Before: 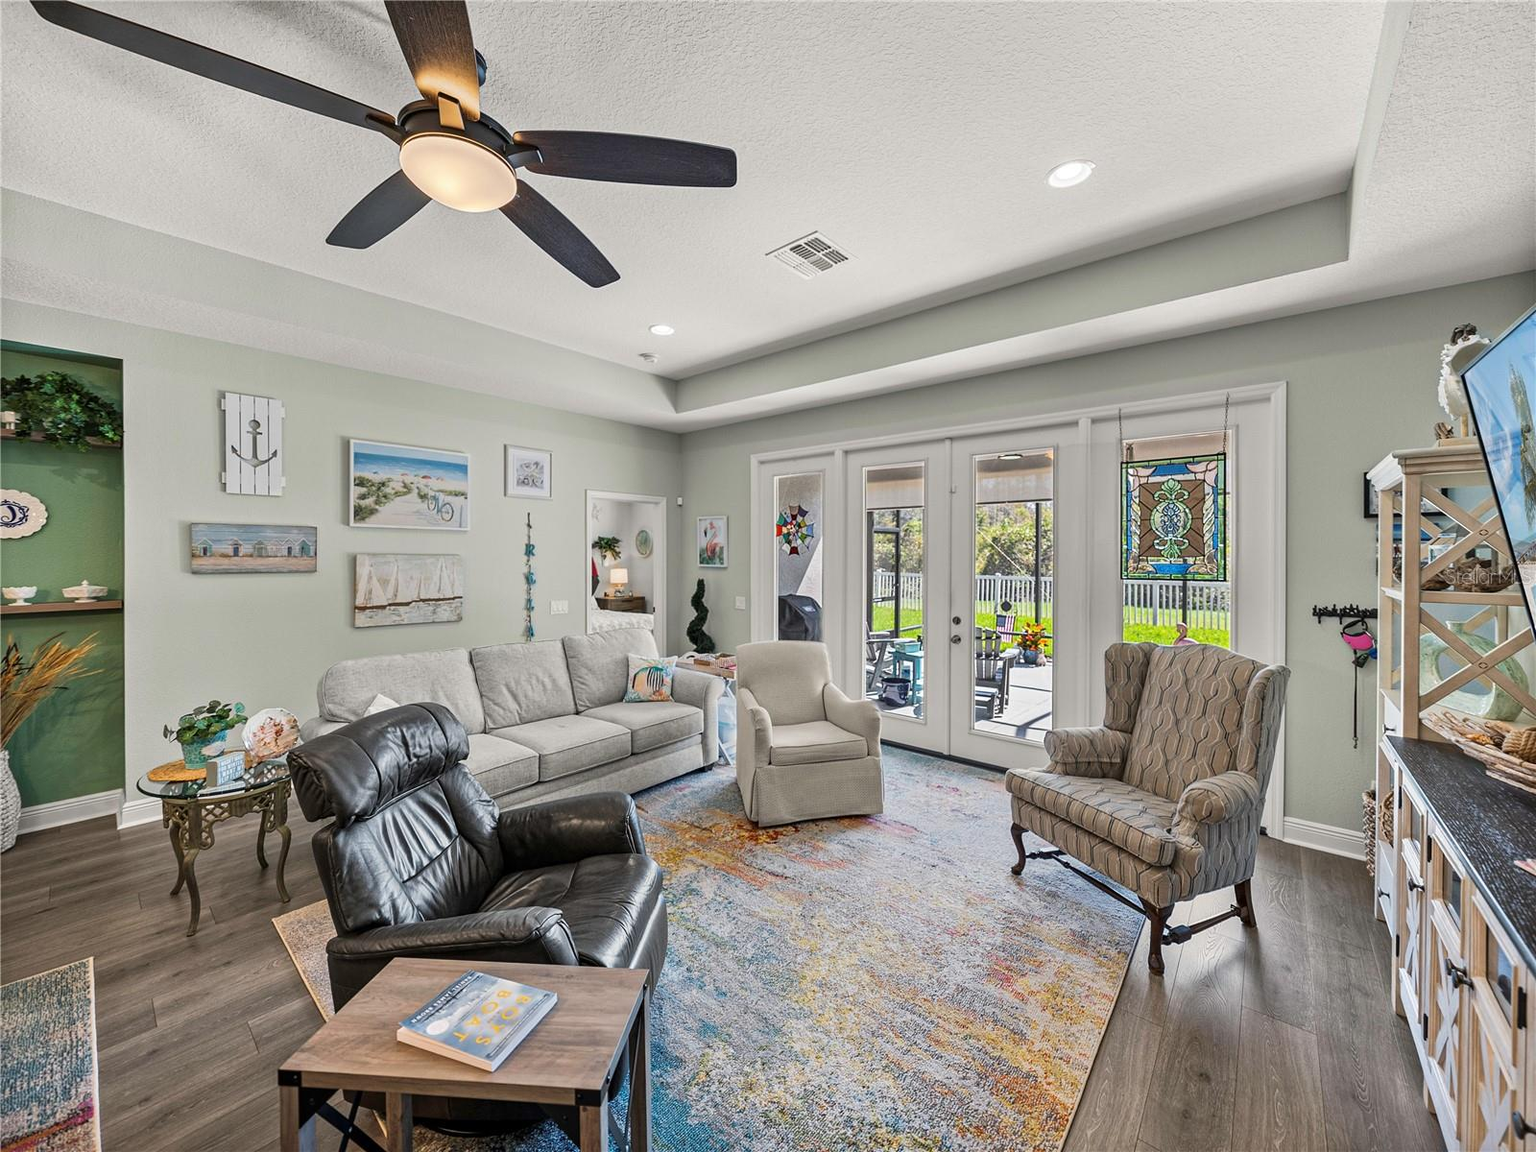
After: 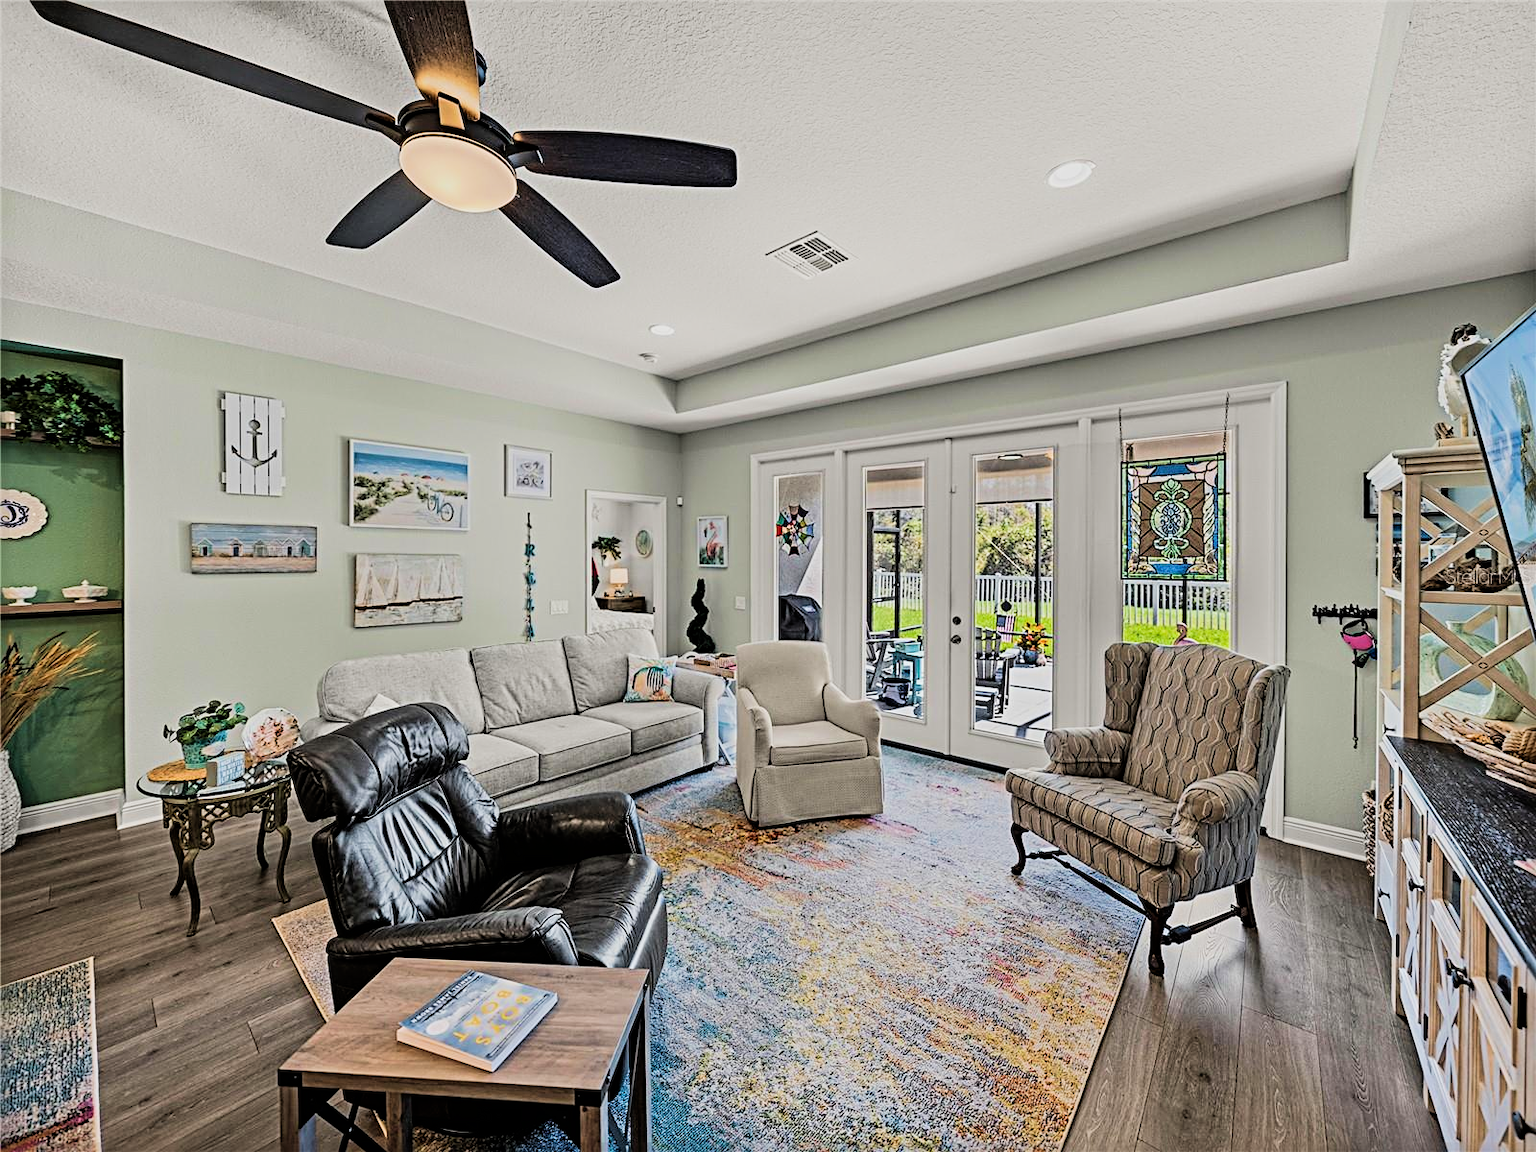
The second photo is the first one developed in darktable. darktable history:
velvia: on, module defaults
sharpen: radius 3.969
filmic rgb: black relative exposure -7.5 EV, white relative exposure 4.99 EV, hardness 3.32, contrast 1.298
